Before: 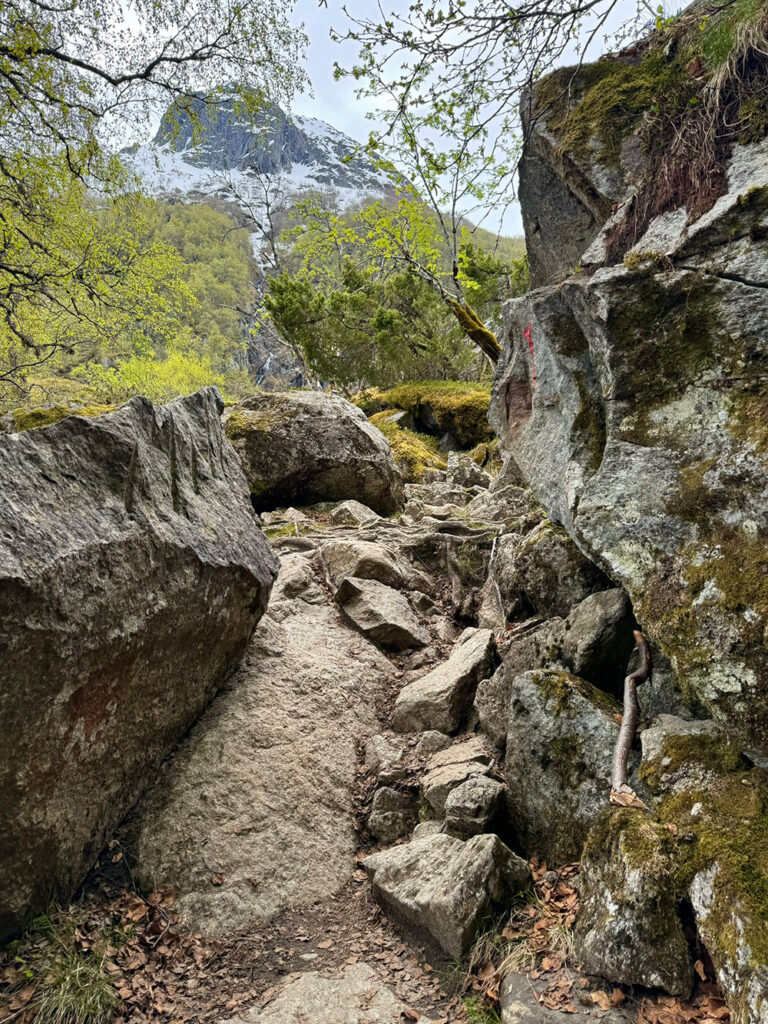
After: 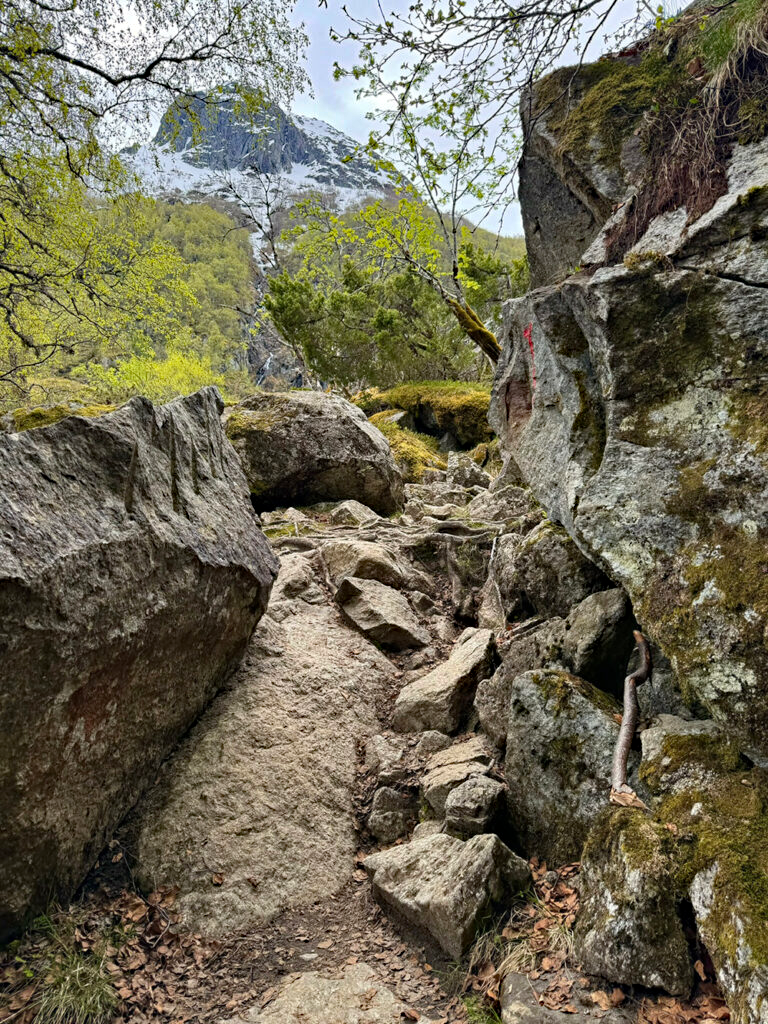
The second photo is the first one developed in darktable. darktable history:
exposure: exposure -0.003 EV, compensate highlight preservation false
haze removal: strength 0.414, compatibility mode true, adaptive false
